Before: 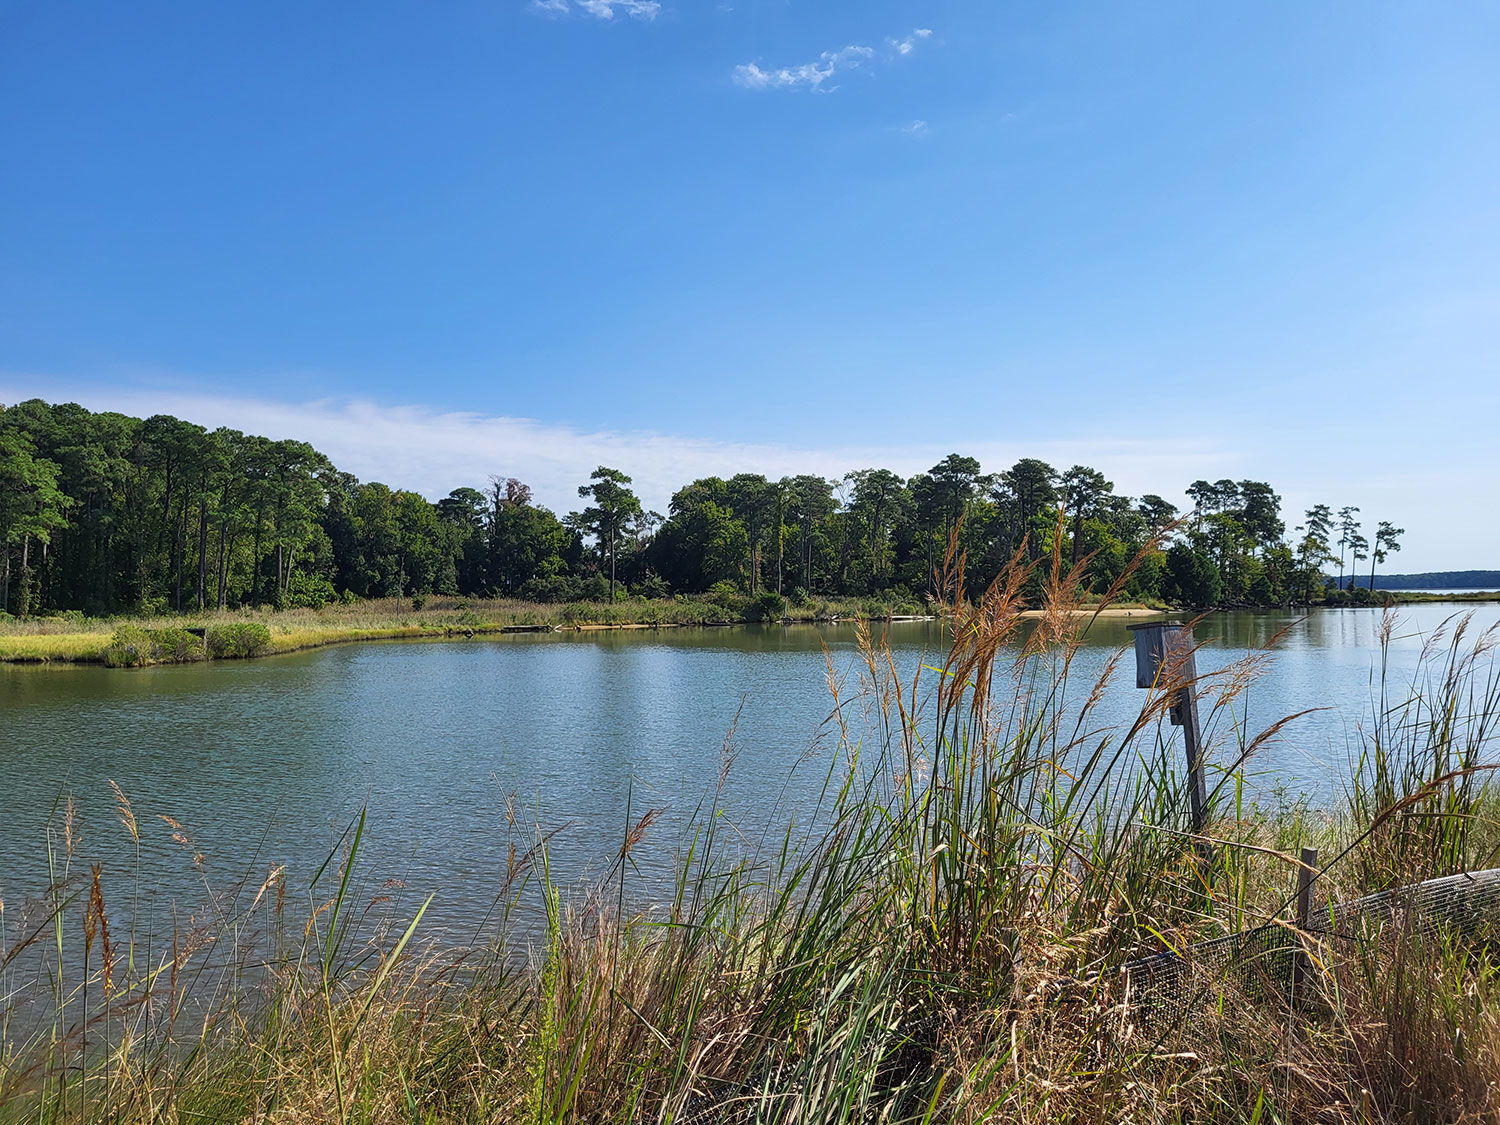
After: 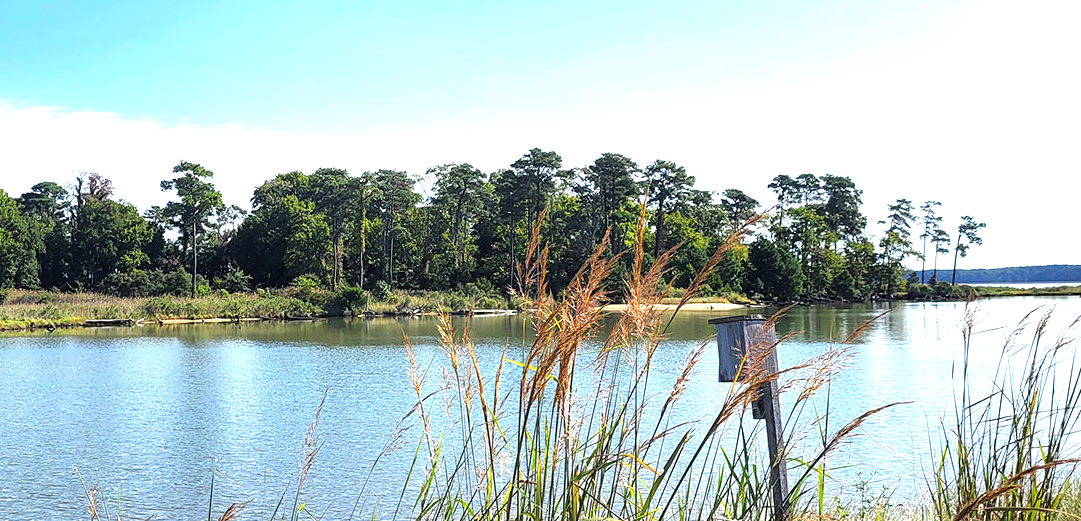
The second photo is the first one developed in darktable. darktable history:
crop and rotate: left 27.879%, top 27.266%, bottom 26.413%
exposure: exposure 0.511 EV, compensate highlight preservation false
tone equalizer: -8 EV -0.784 EV, -7 EV -0.716 EV, -6 EV -0.613 EV, -5 EV -0.406 EV, -3 EV 0.387 EV, -2 EV 0.6 EV, -1 EV 0.688 EV, +0 EV 0.728 EV
